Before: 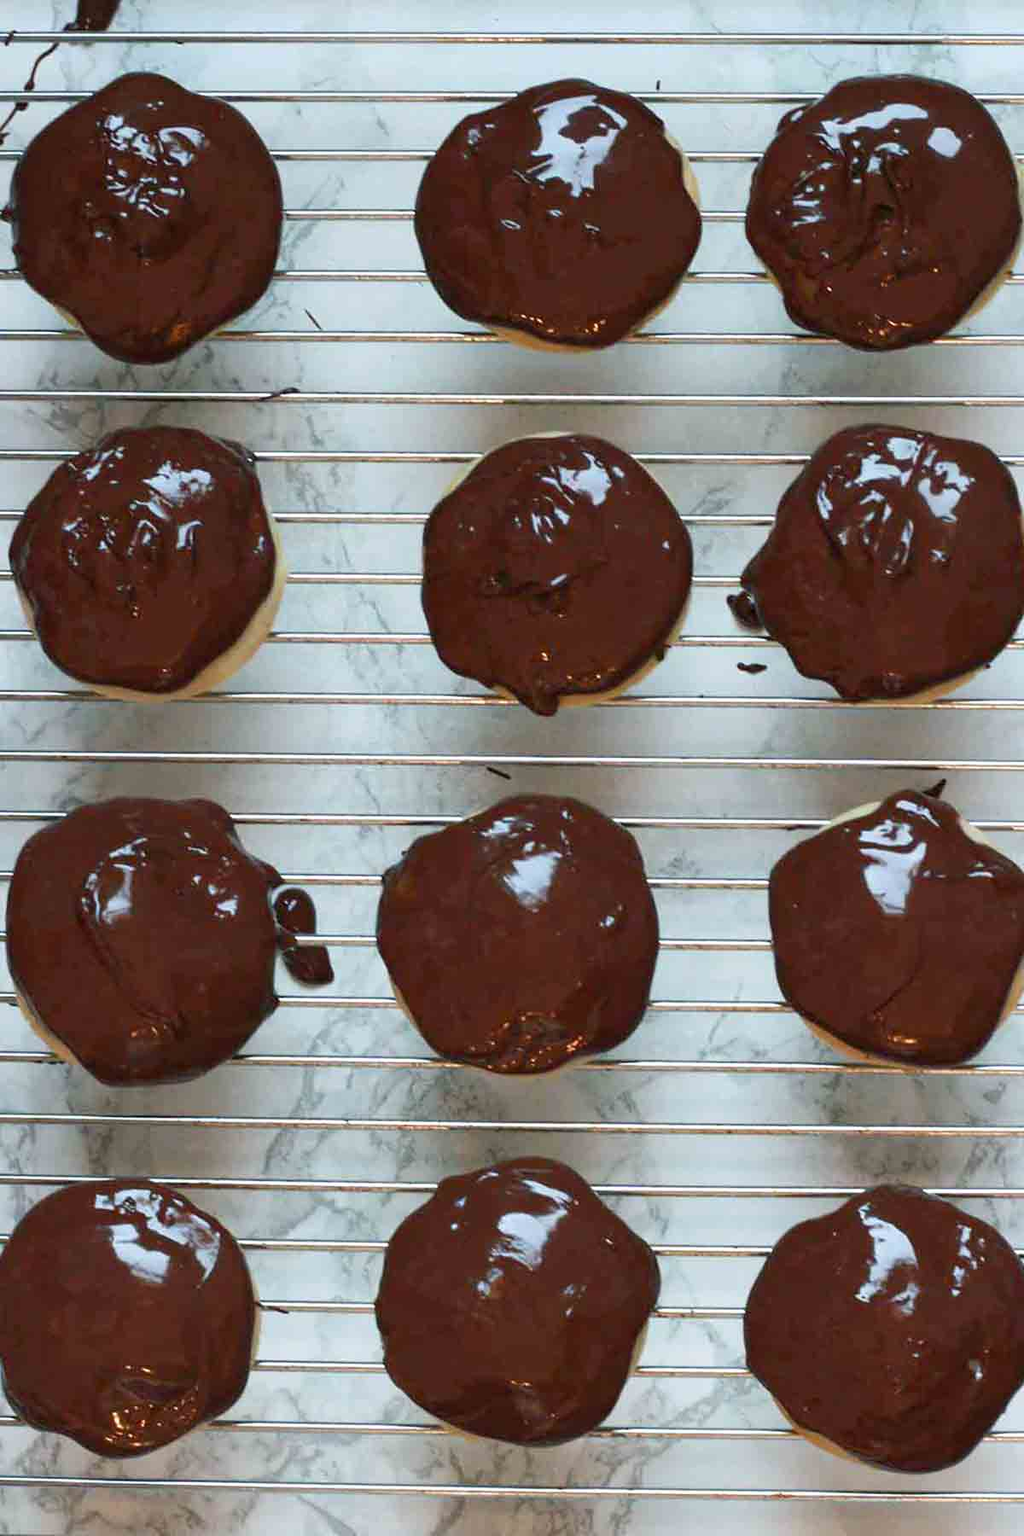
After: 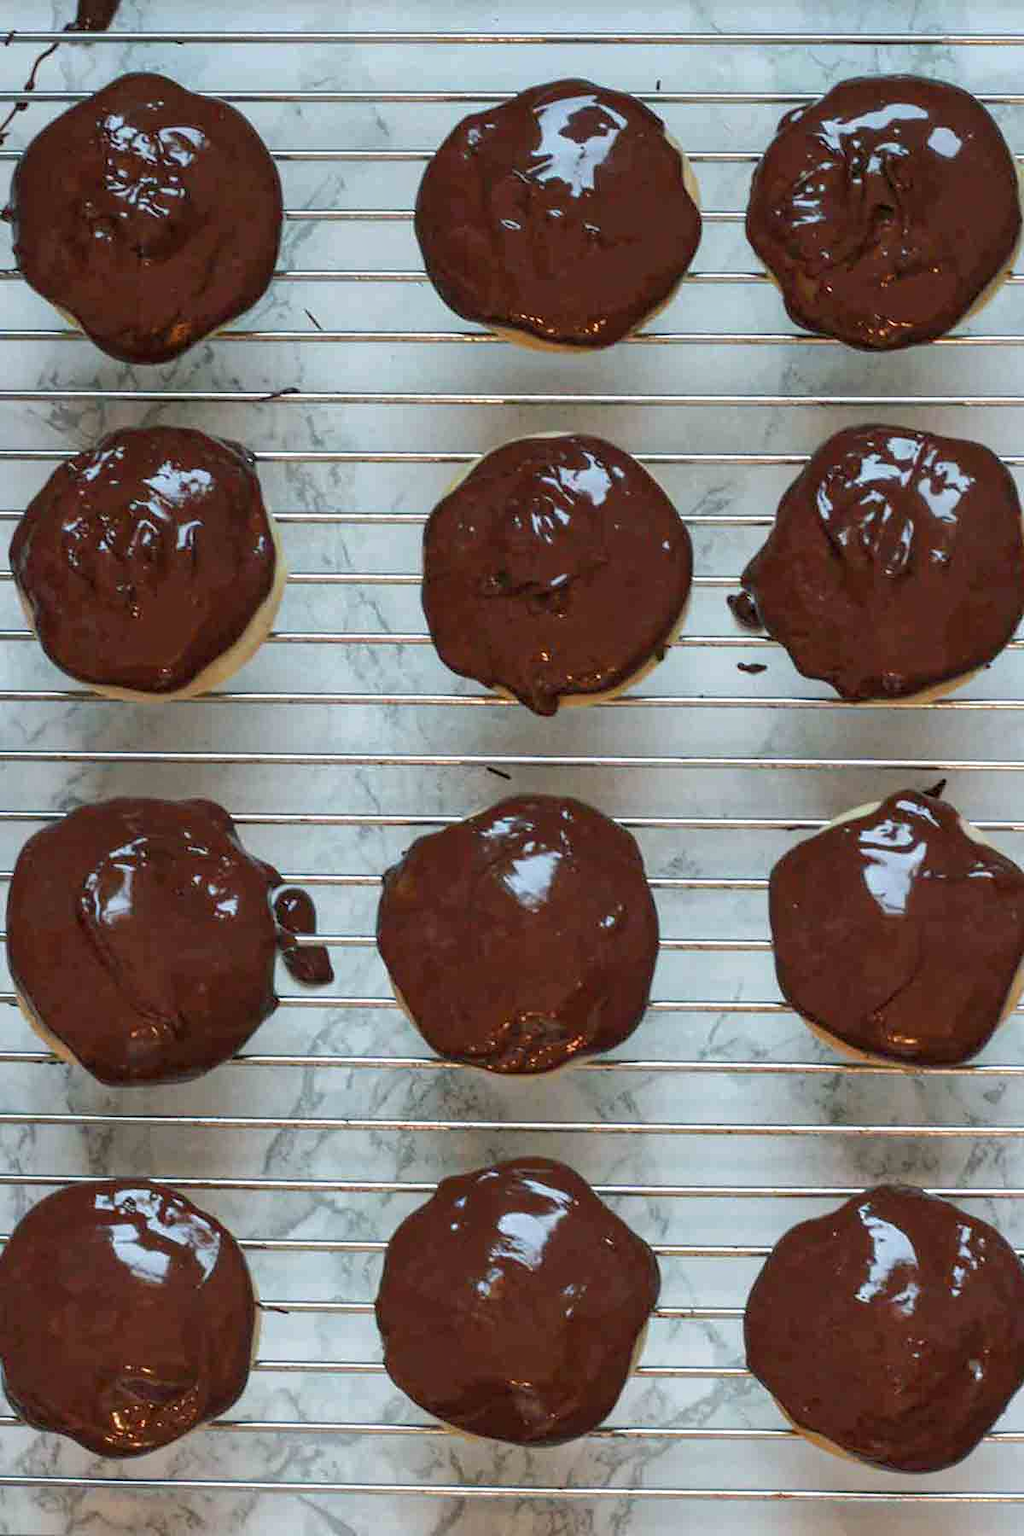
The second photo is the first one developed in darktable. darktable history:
local contrast: on, module defaults
tone equalizer: on, module defaults
shadows and highlights: shadows 30
